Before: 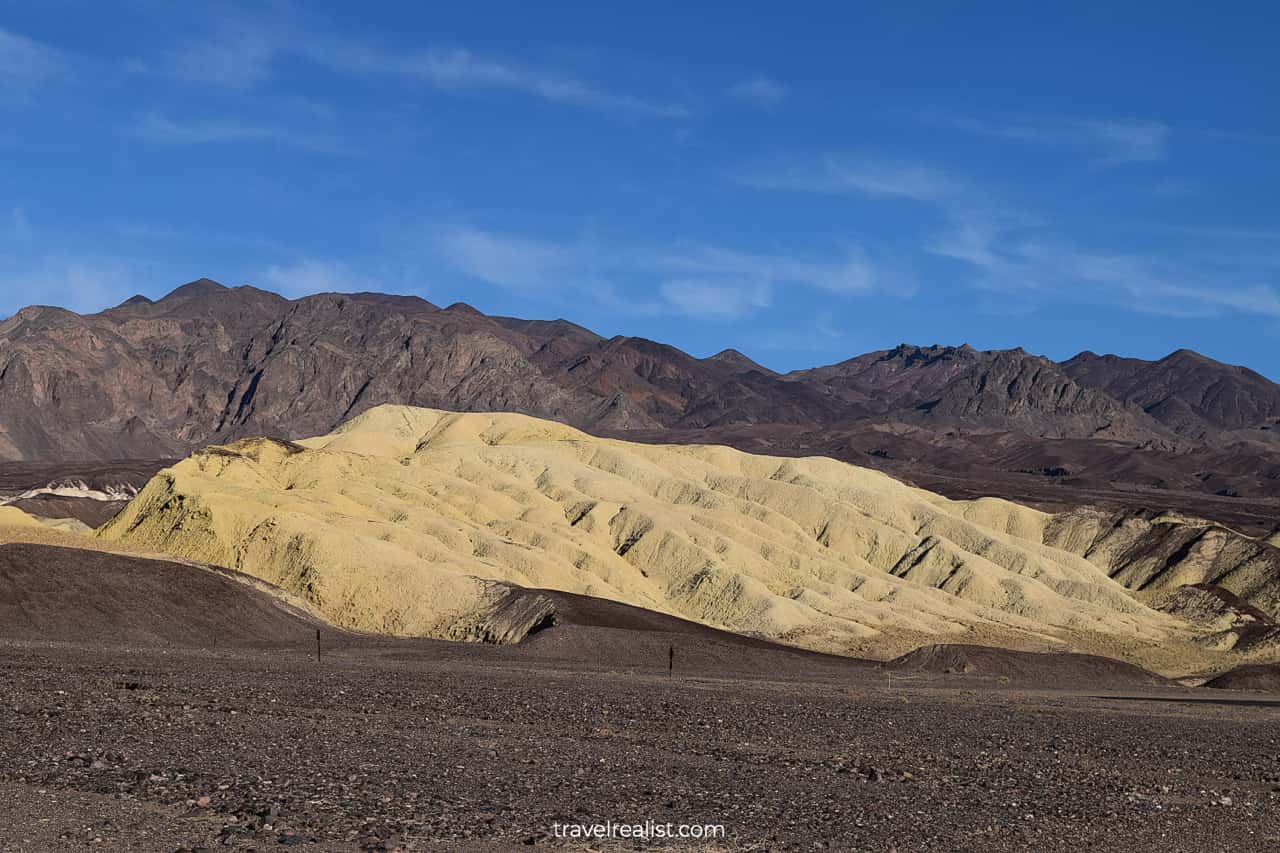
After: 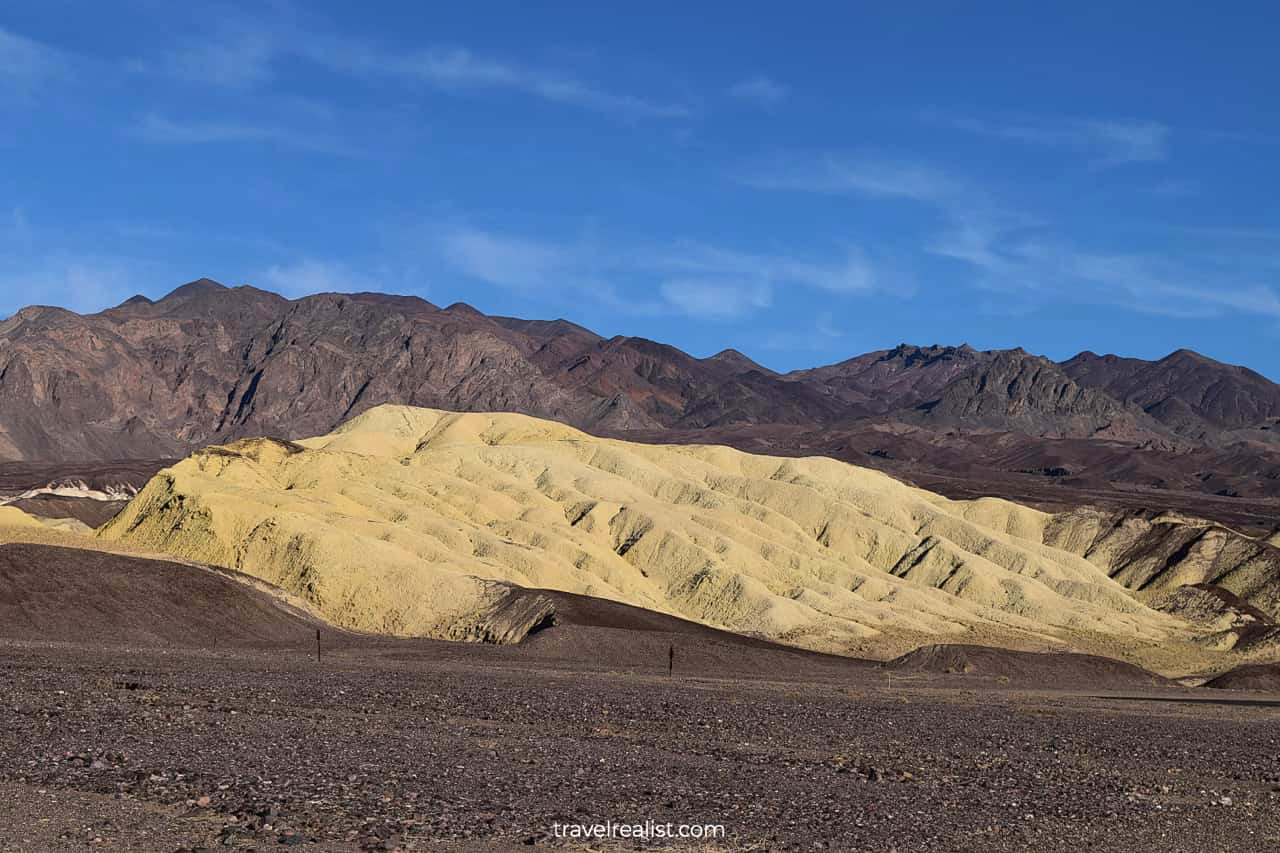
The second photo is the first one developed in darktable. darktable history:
shadows and highlights: radius 171.16, shadows 27, white point adjustment 3.13, highlights -67.95, soften with gaussian
velvia: strength 15%
